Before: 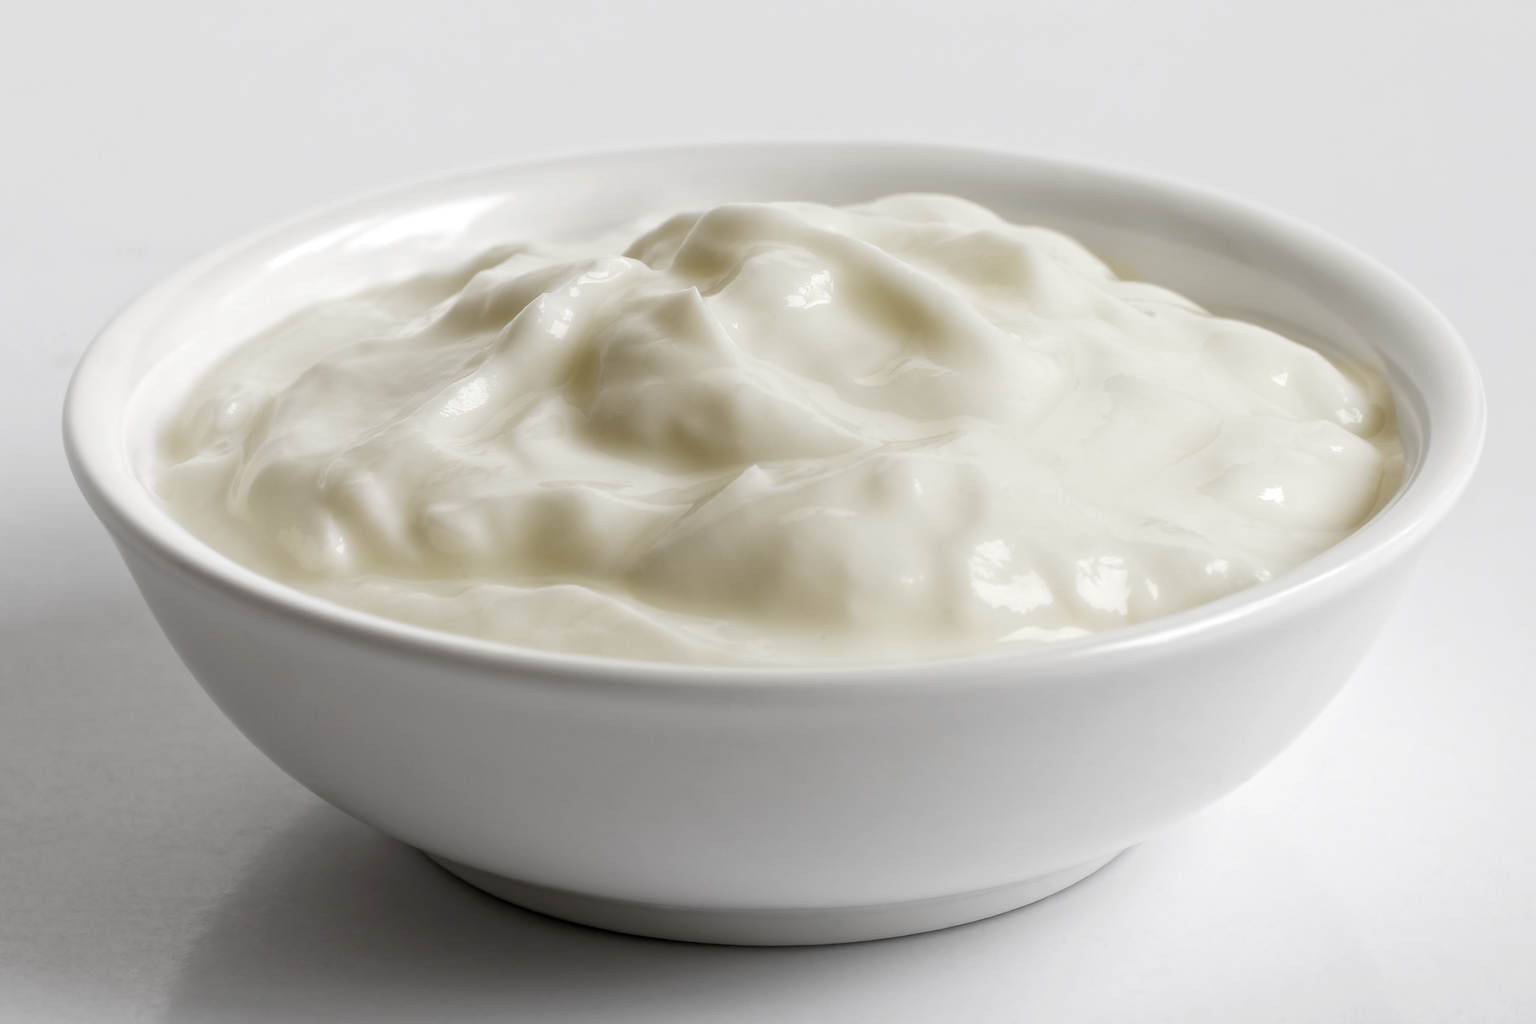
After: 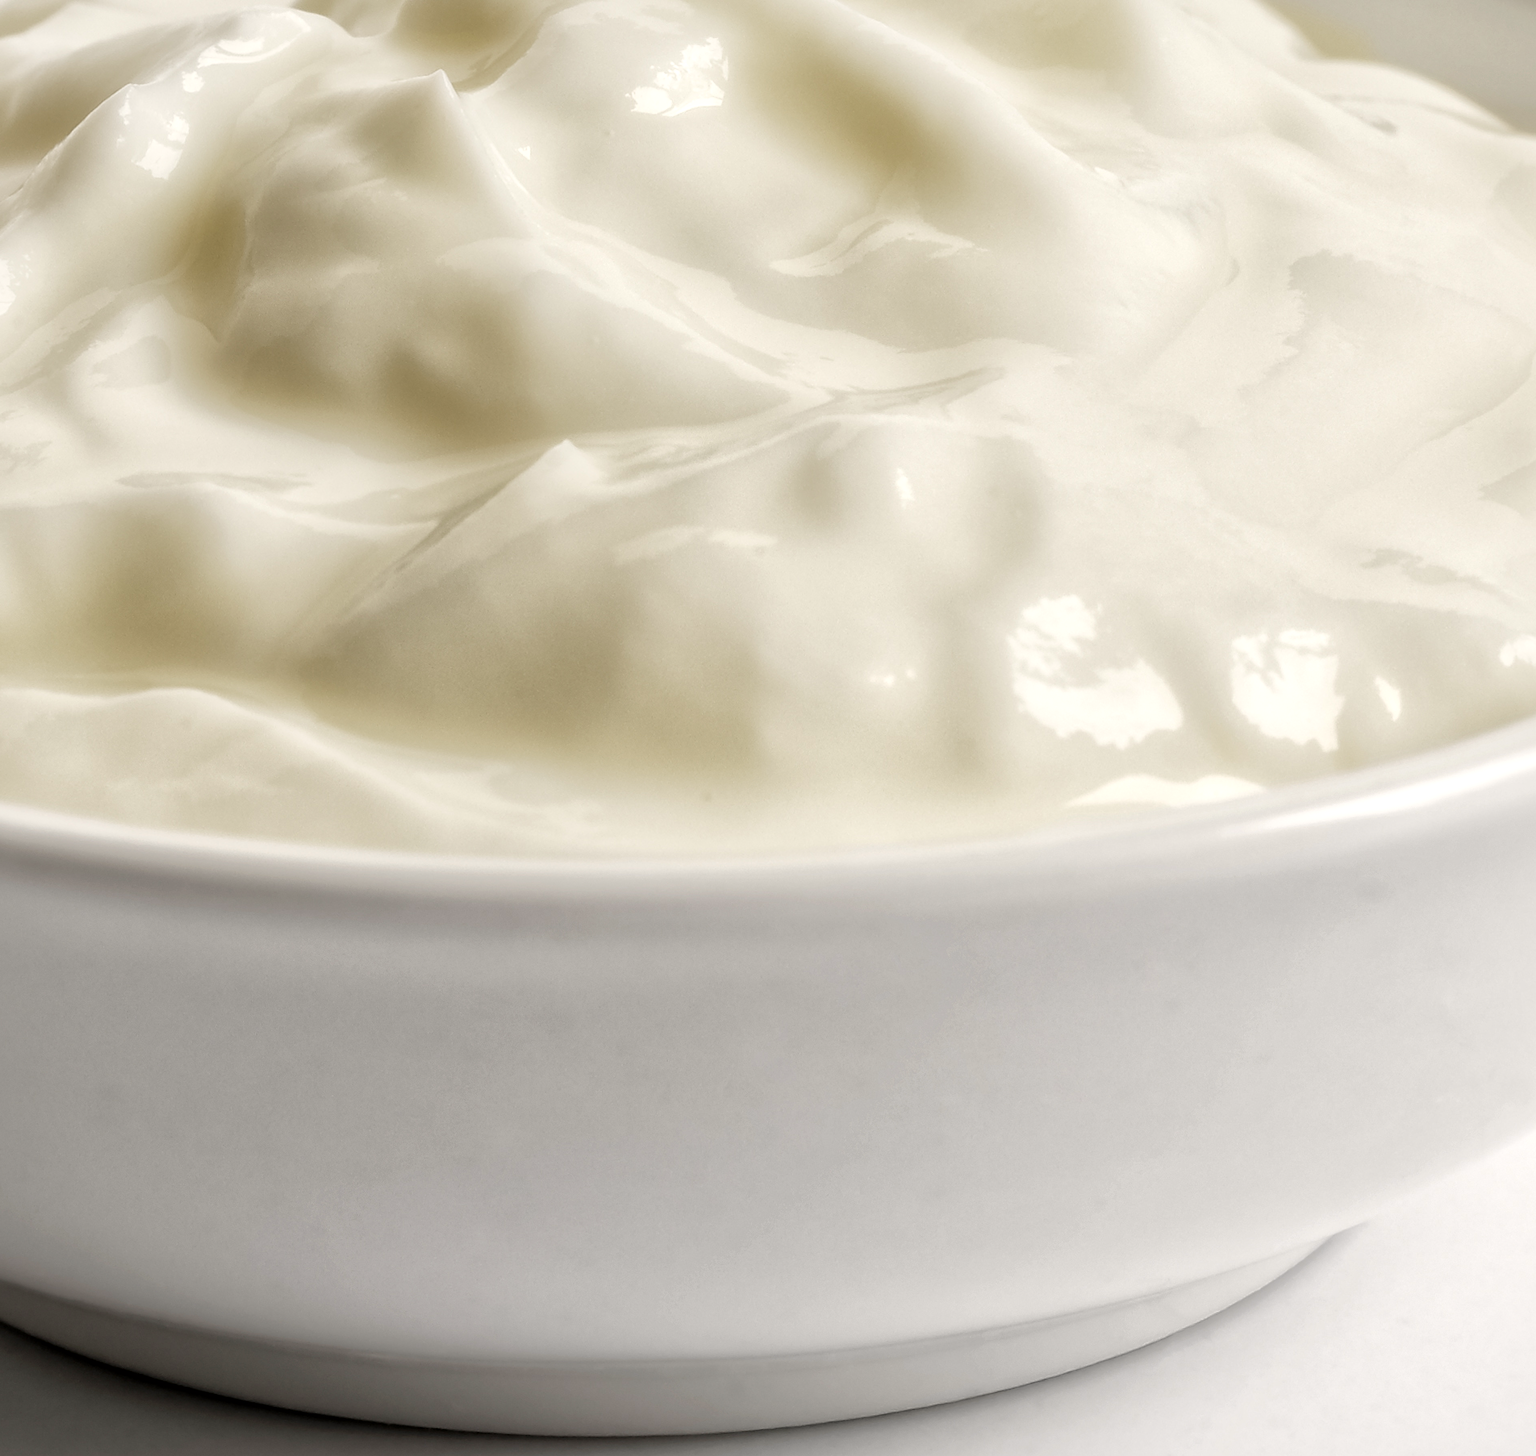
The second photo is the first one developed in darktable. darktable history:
crop: left 31.379%, top 24.658%, right 20.326%, bottom 6.628%
color correction: highlights a* 0.816, highlights b* 2.78, saturation 1.1
global tonemap: drago (1, 100), detail 1
